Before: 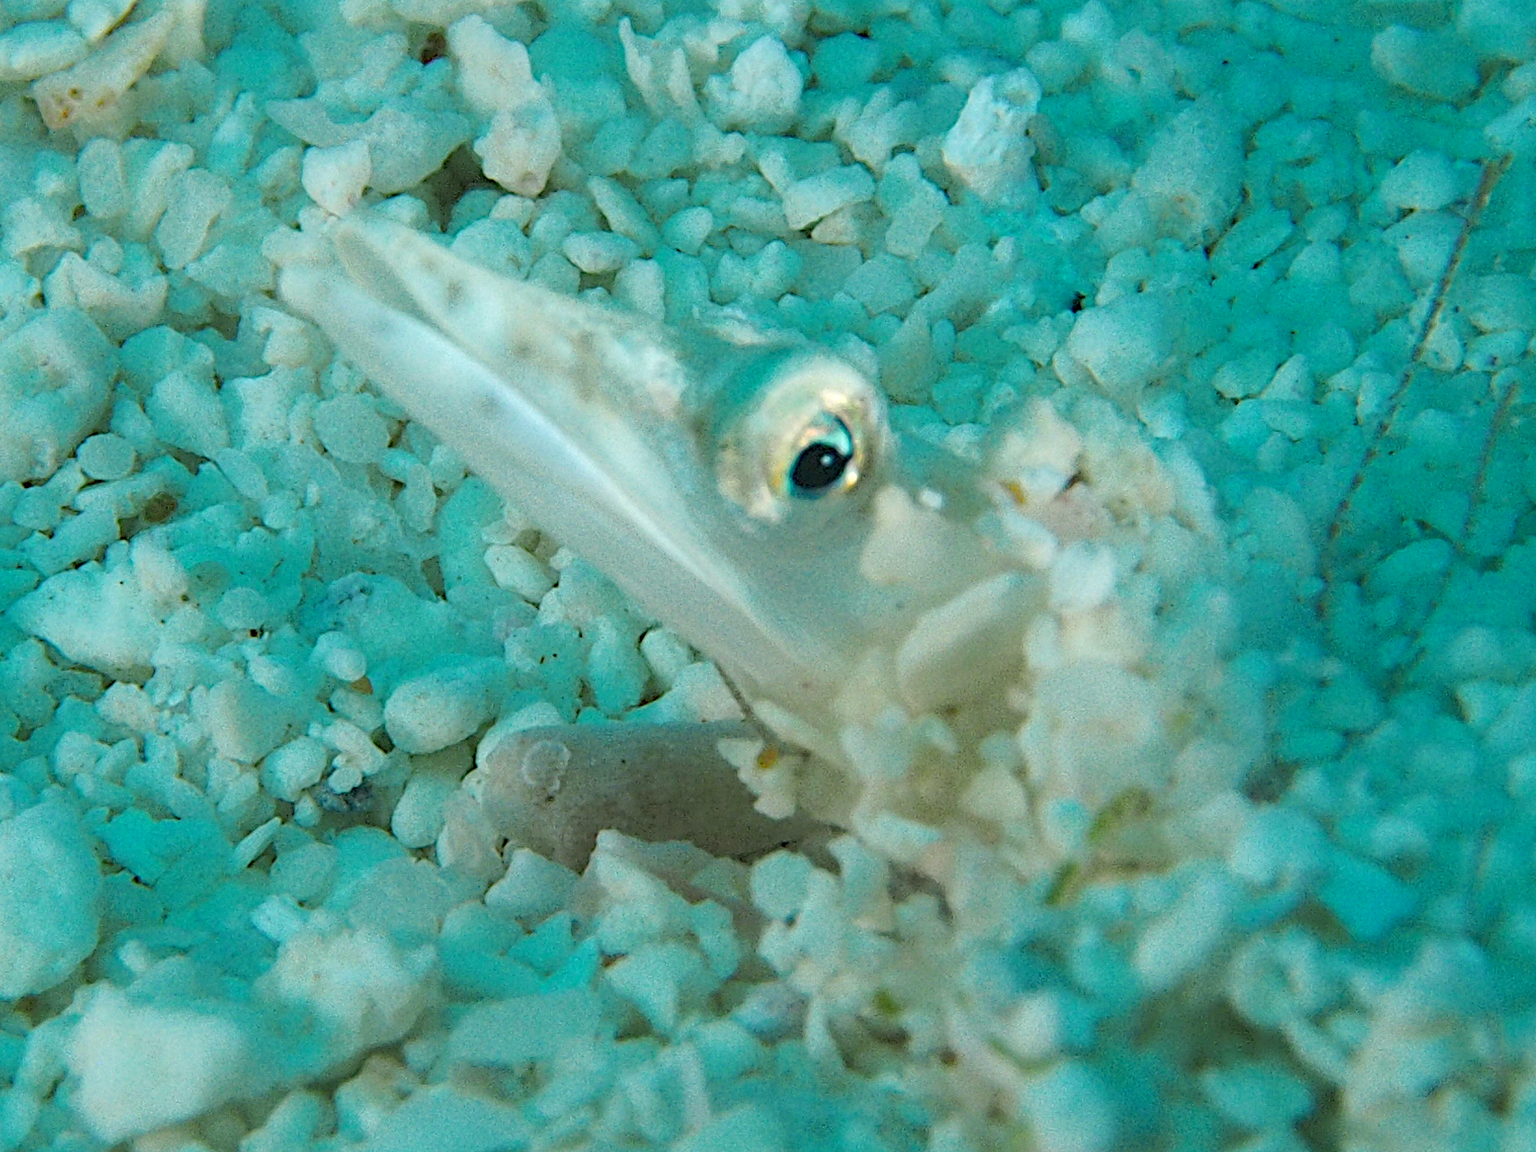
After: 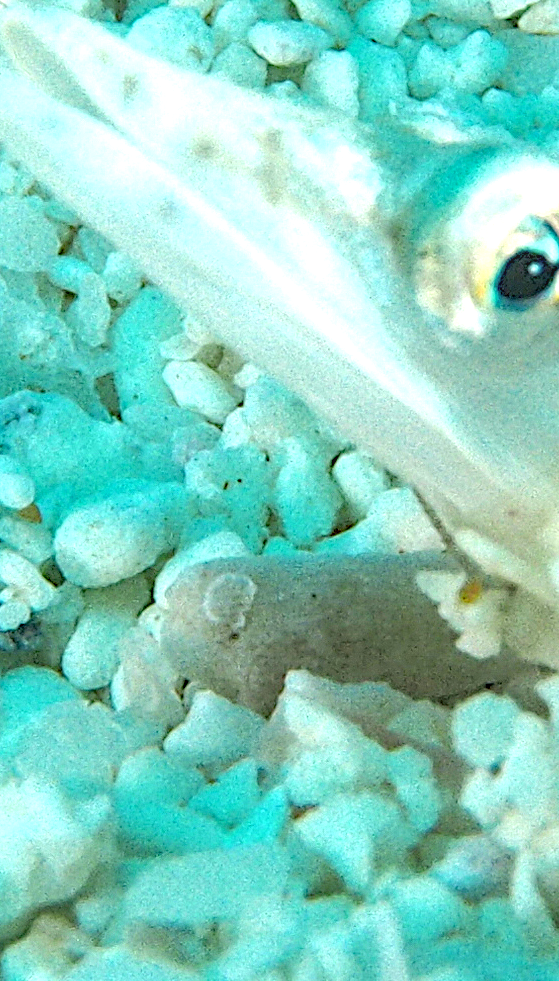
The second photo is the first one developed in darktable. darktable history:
exposure: black level correction 0, exposure 0.9 EV, compensate exposure bias true, compensate highlight preservation false
local contrast: on, module defaults
crop and rotate: left 21.77%, top 18.528%, right 44.676%, bottom 2.997%
